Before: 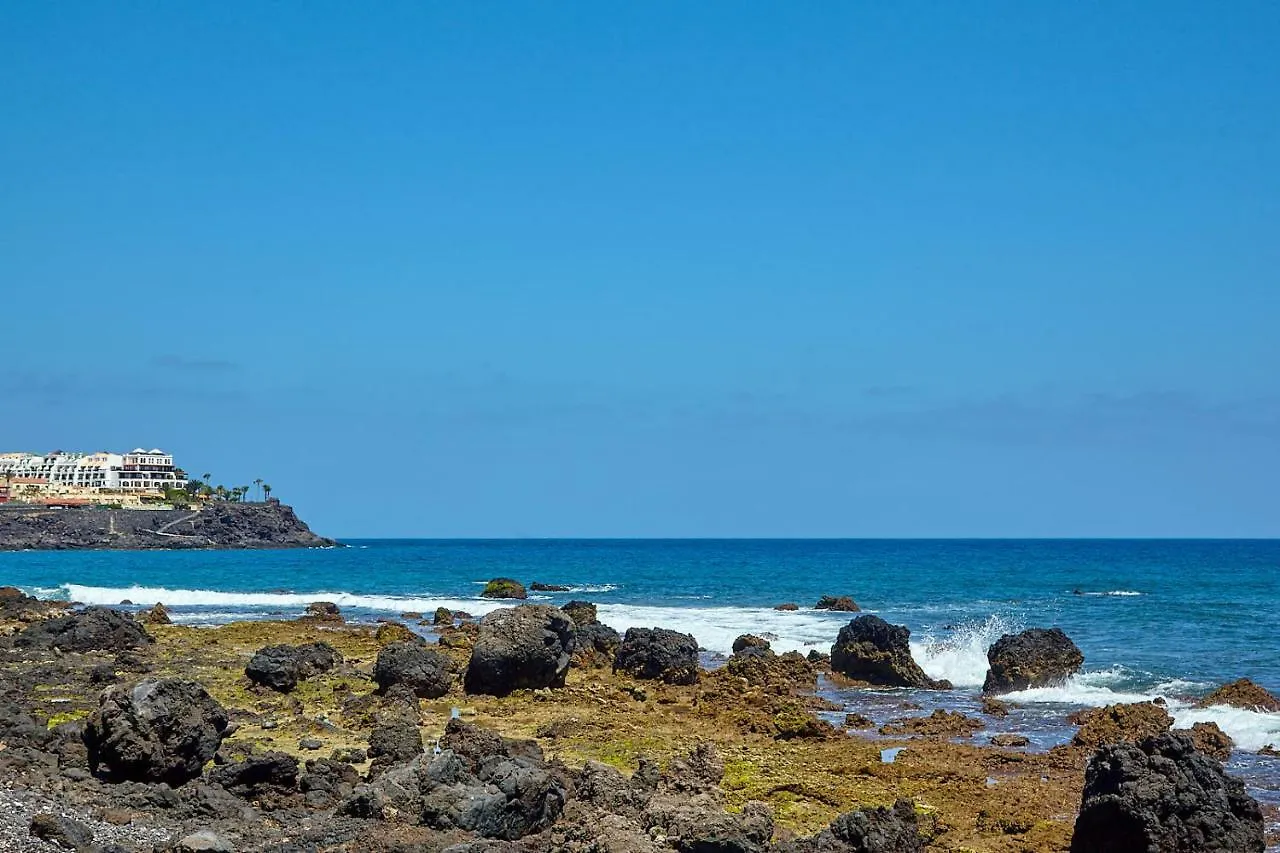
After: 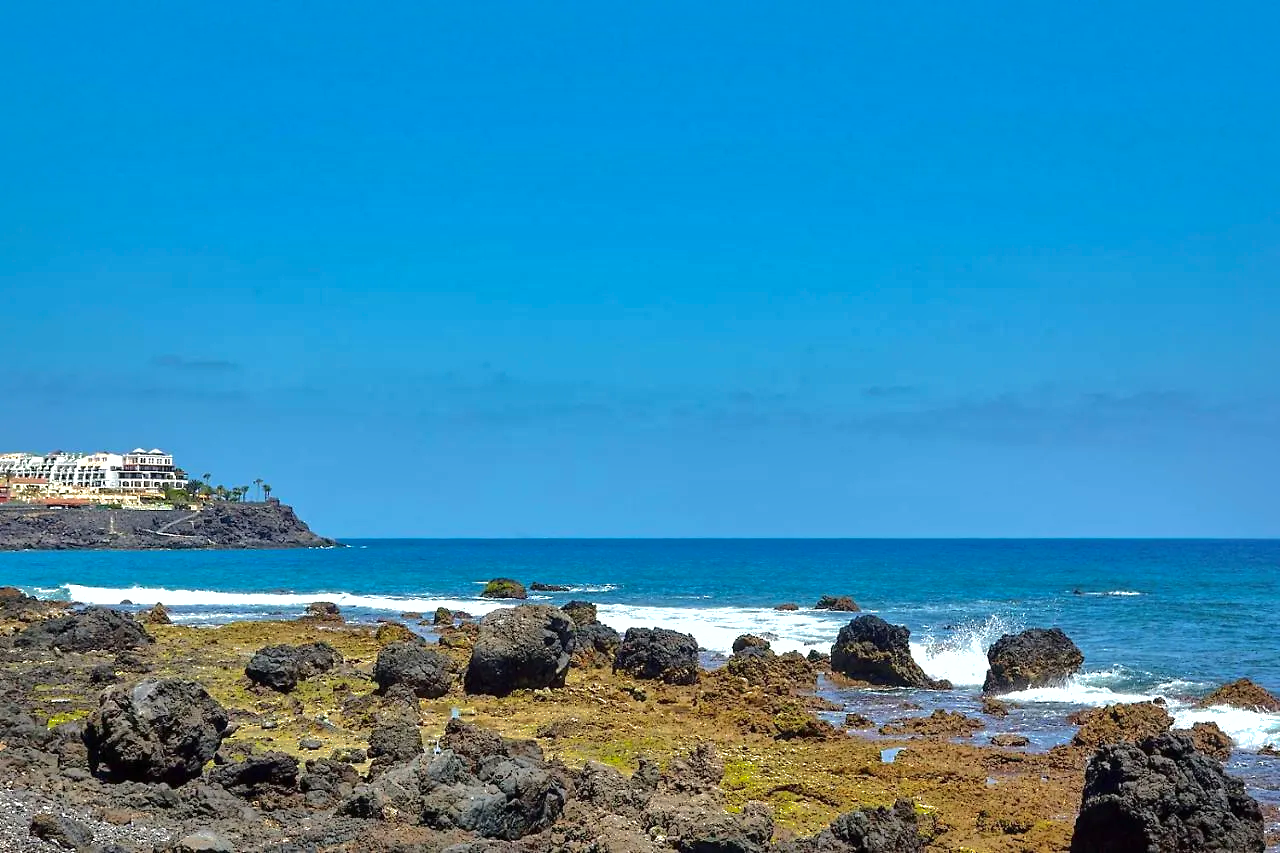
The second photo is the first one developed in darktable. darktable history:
exposure: exposure 0.559 EV, compensate highlight preservation false
shadows and highlights: shadows -19.91, highlights -73.15
